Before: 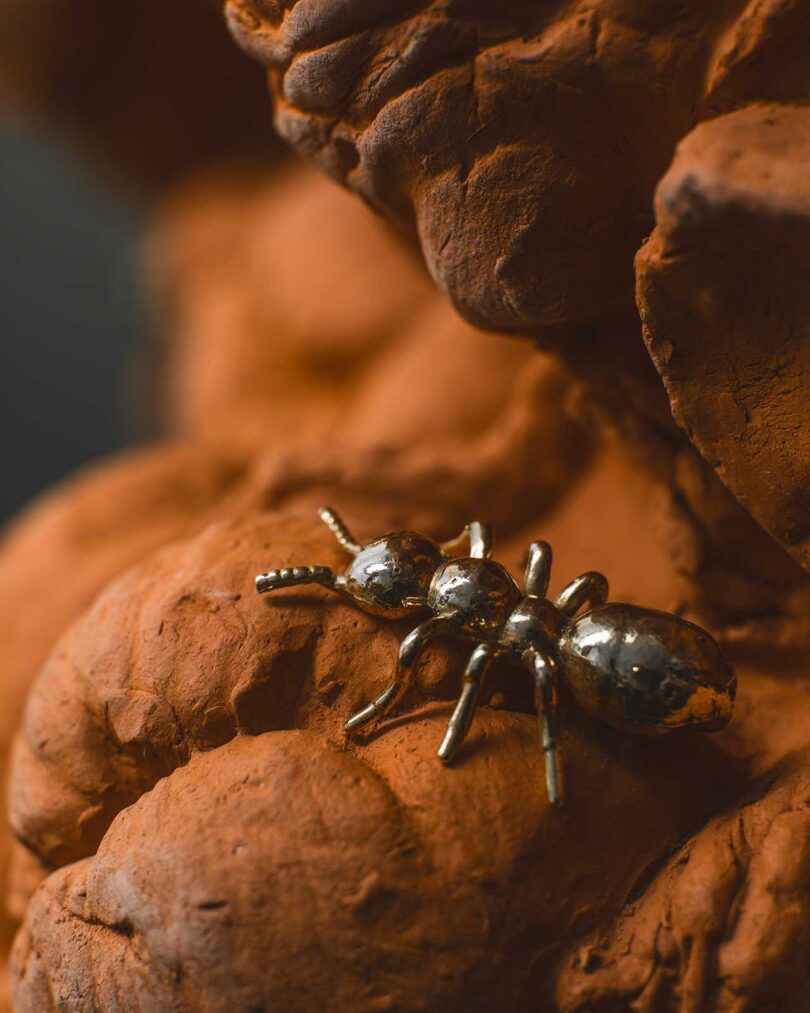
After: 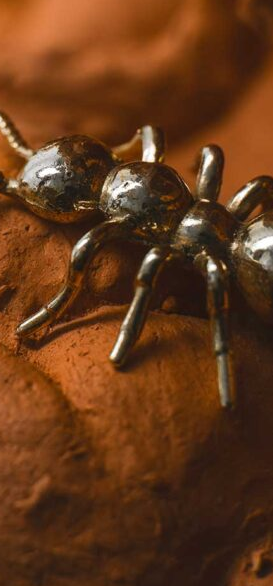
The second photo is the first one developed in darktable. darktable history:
crop: left 40.574%, top 39.118%, right 25.67%, bottom 2.998%
